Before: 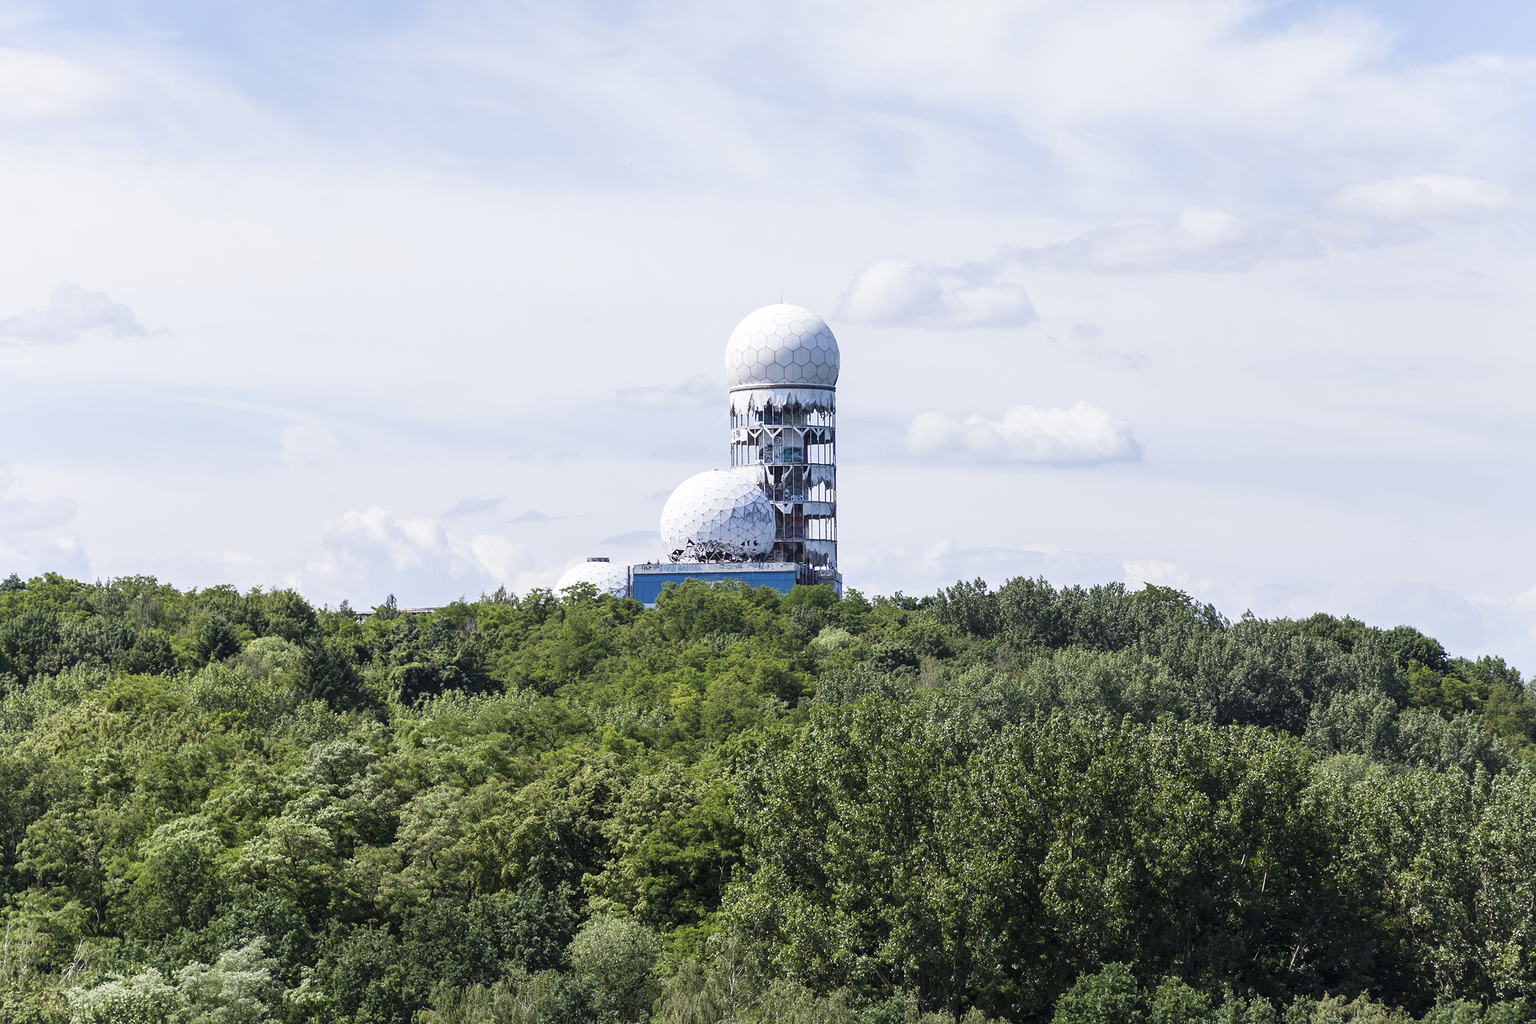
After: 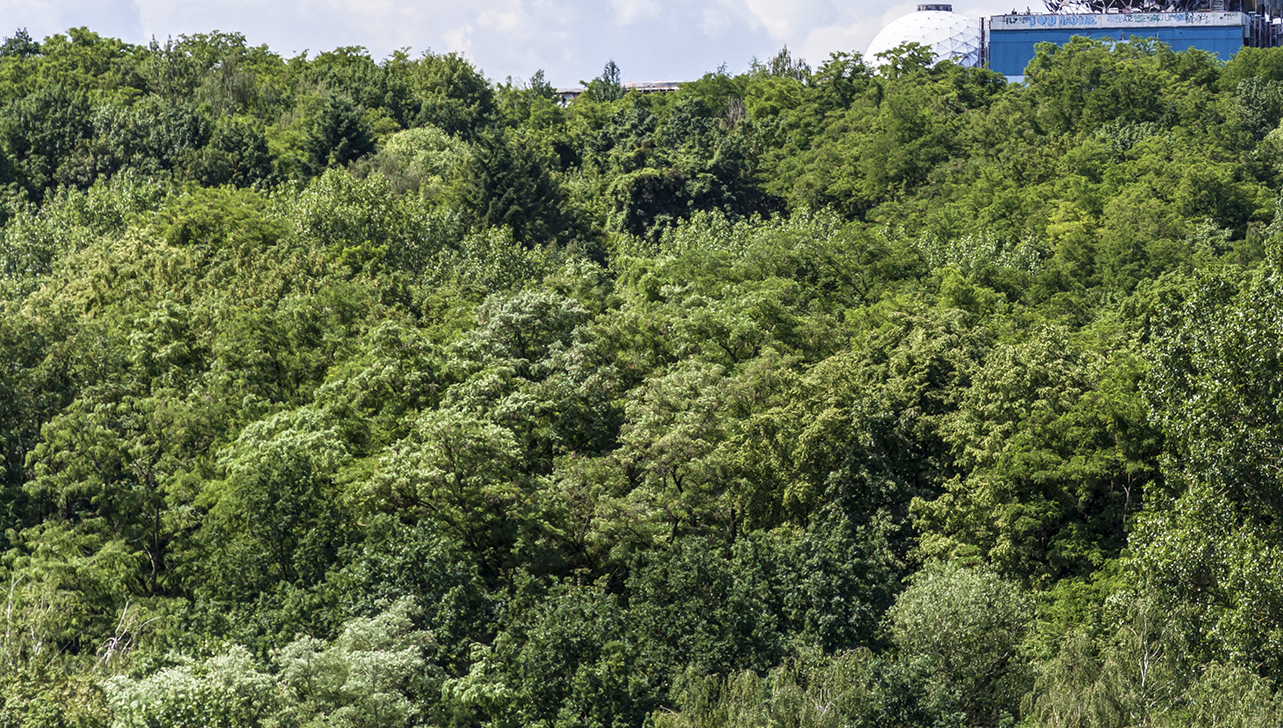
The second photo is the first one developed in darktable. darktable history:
crop and rotate: top 54.241%, right 46.527%, bottom 0.227%
velvia: strength 26.94%
local contrast: on, module defaults
